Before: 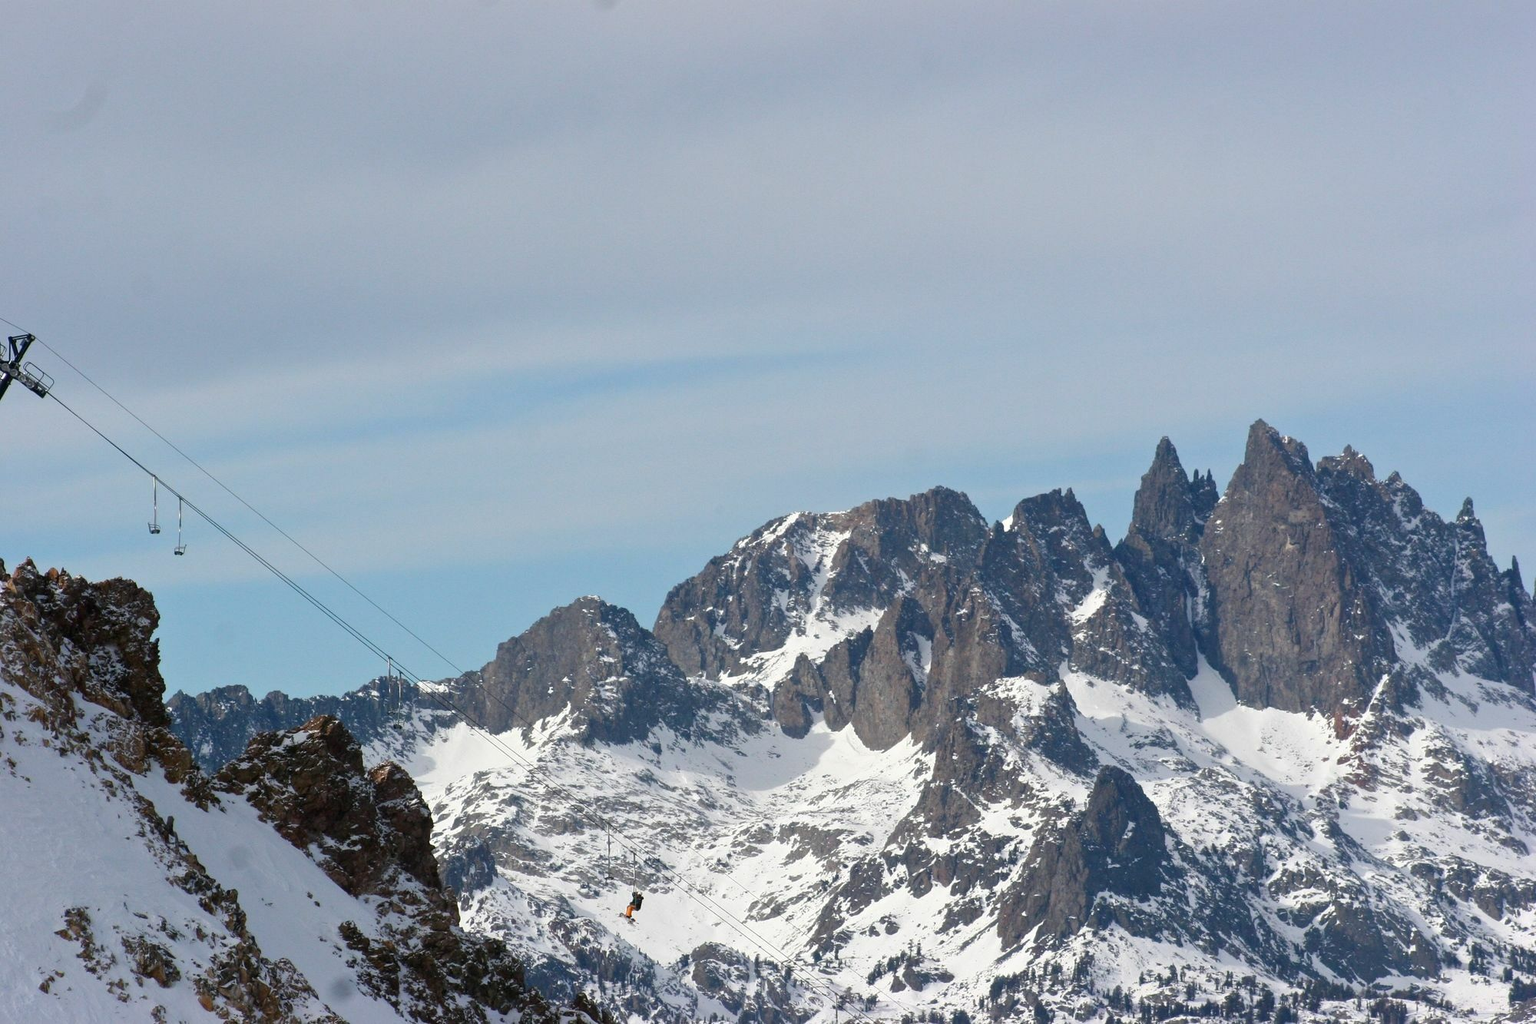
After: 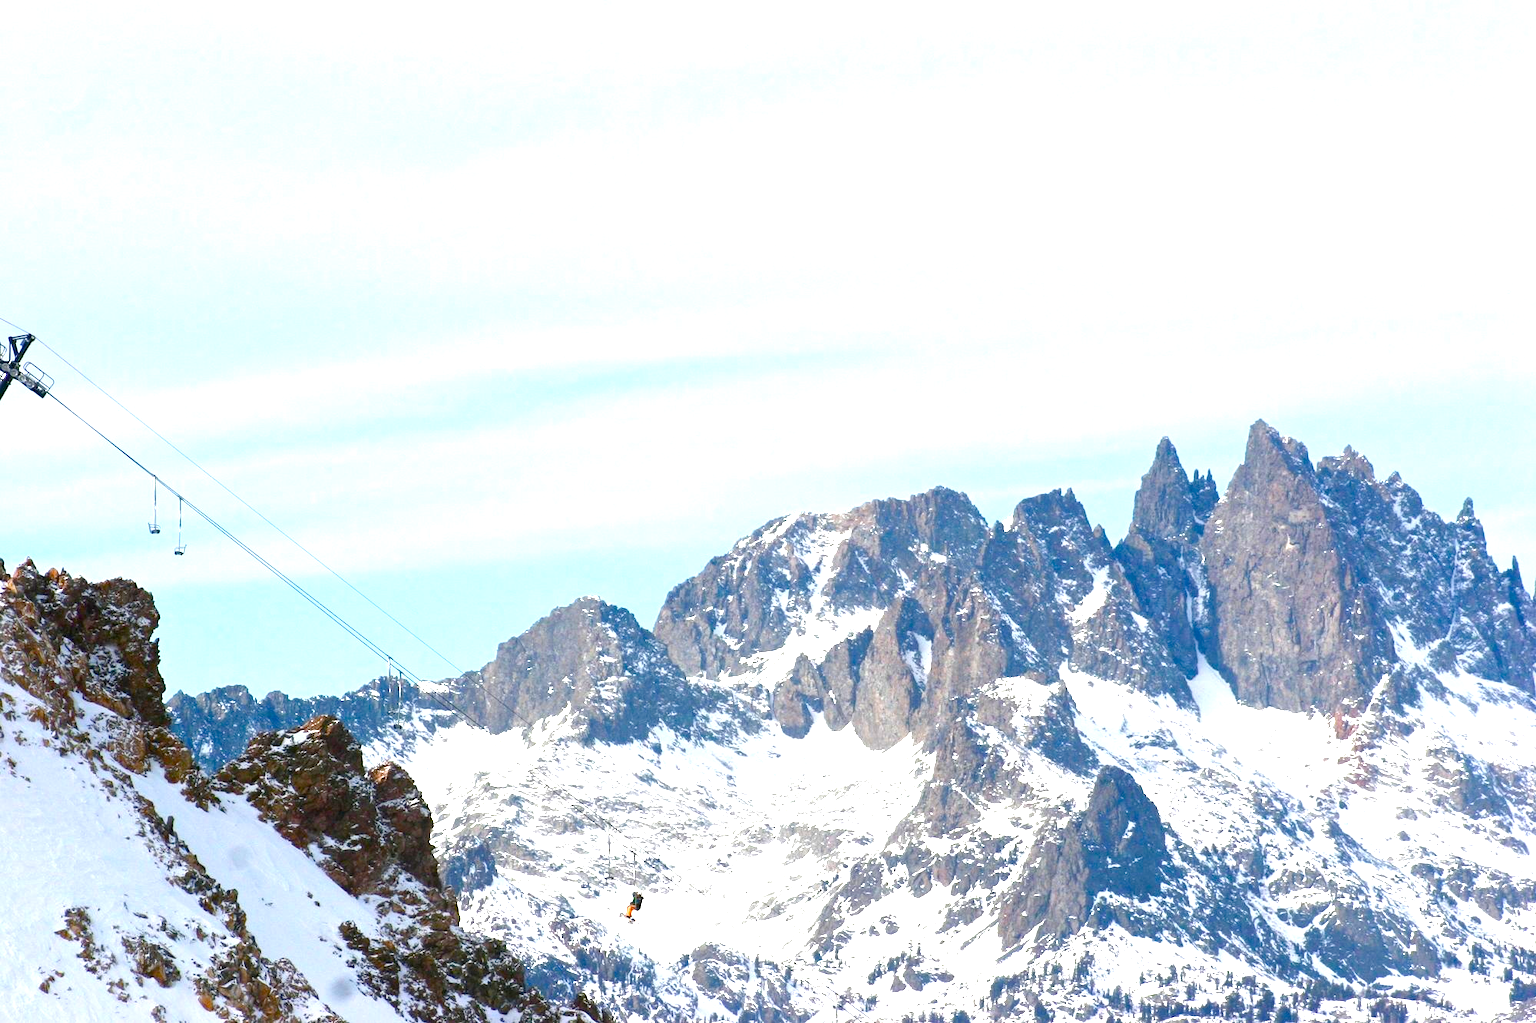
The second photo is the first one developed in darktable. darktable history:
exposure: black level correction 0, exposure 1.5 EV, compensate exposure bias true, compensate highlight preservation false
color balance rgb: perceptual saturation grading › global saturation 35%, perceptual saturation grading › highlights -25%, perceptual saturation grading › shadows 50%
